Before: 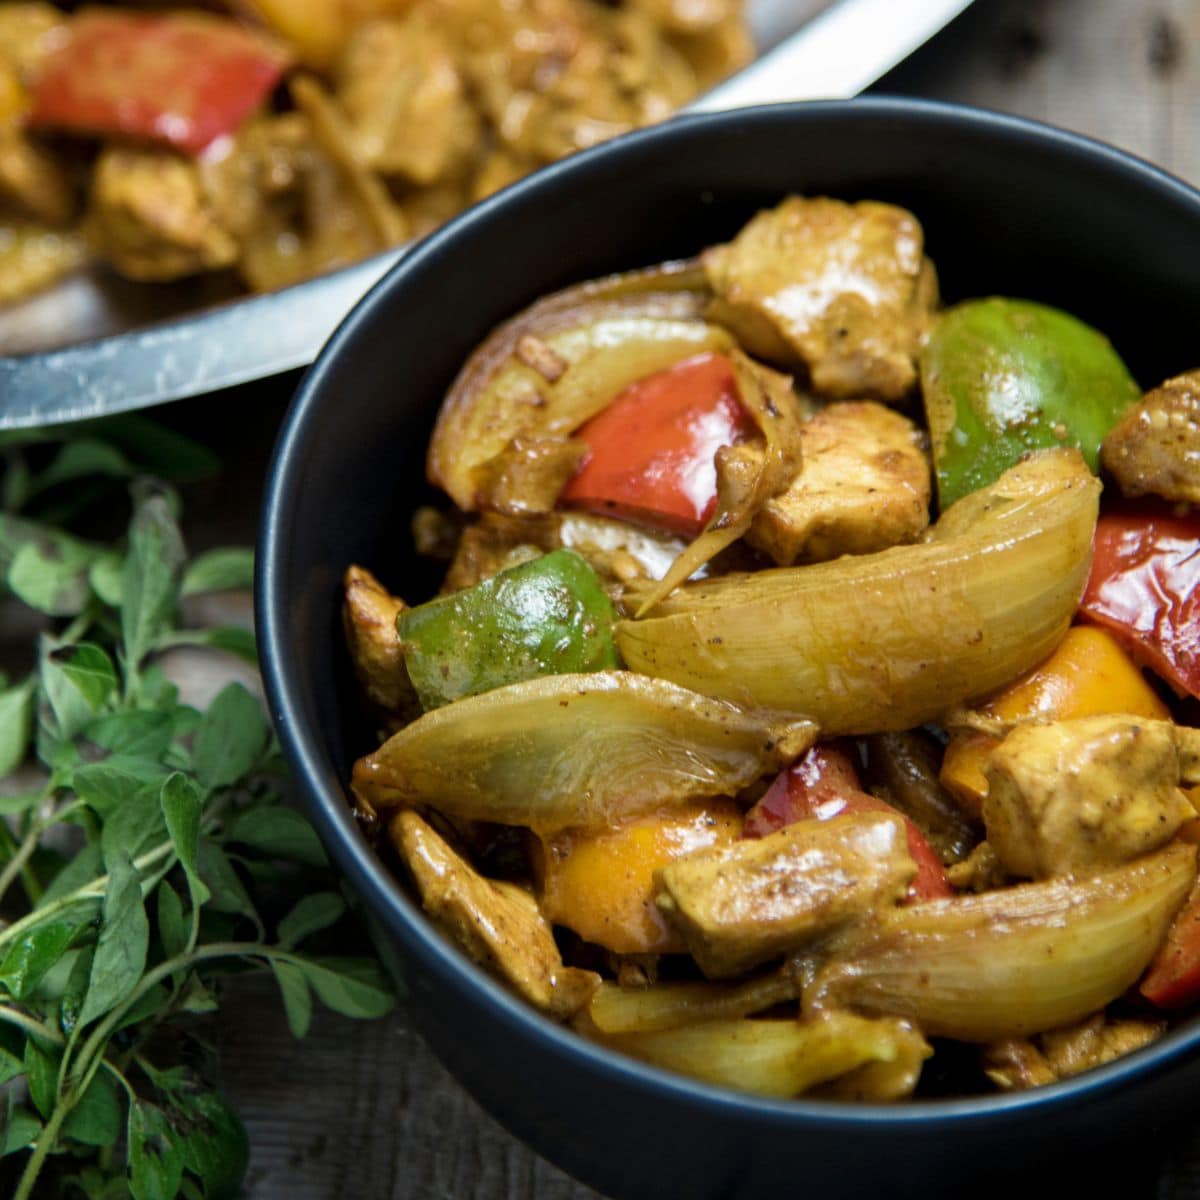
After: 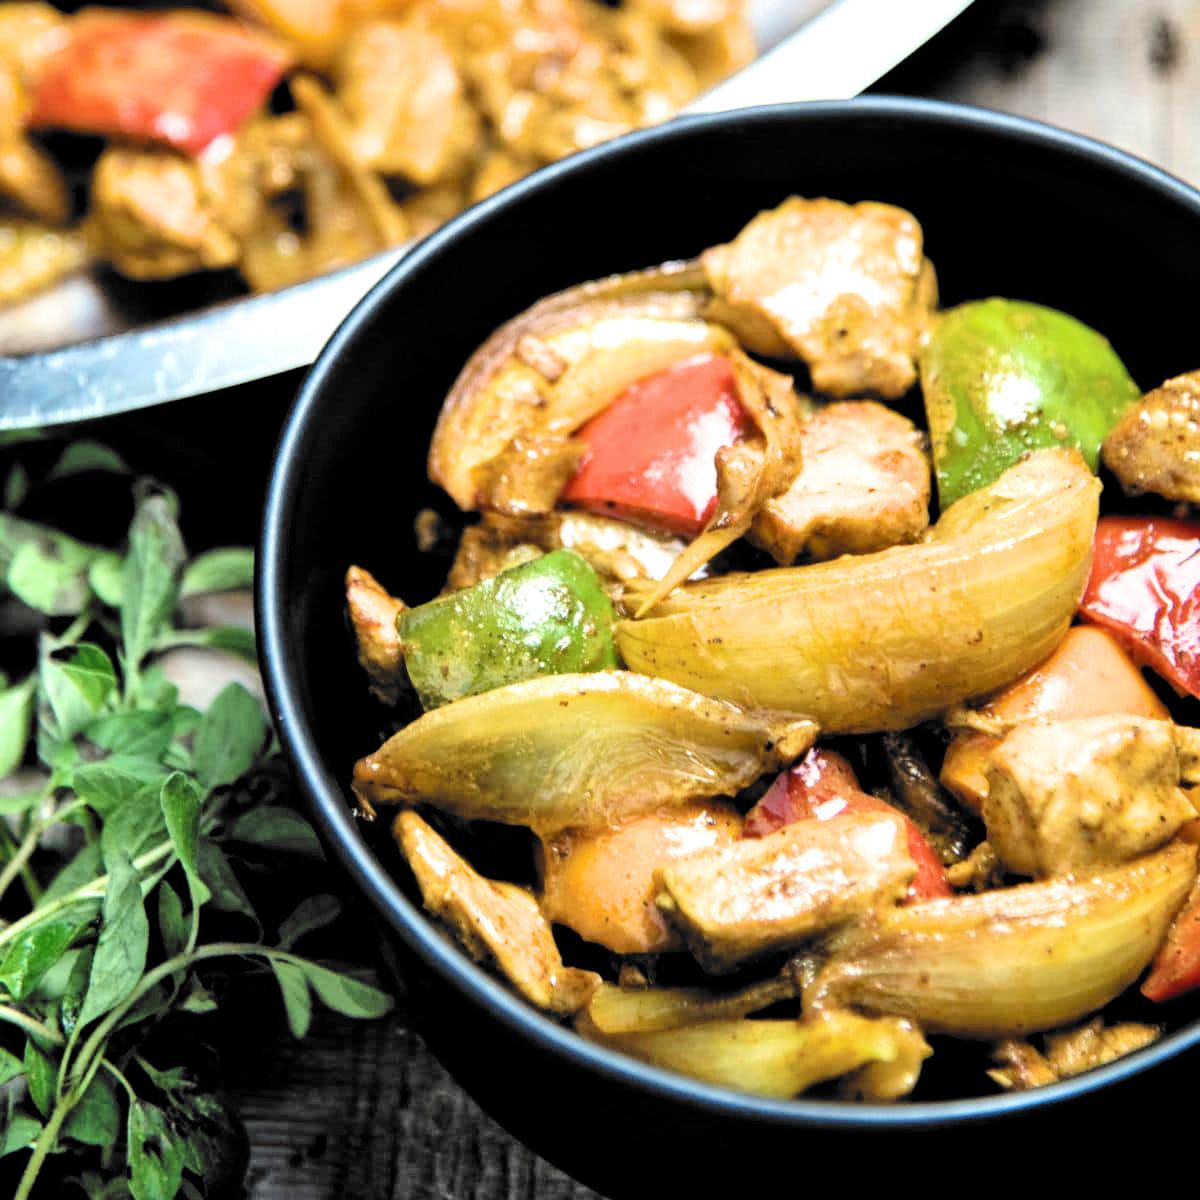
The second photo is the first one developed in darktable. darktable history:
local contrast: highlights 103%, shadows 98%, detail 119%, midtone range 0.2
exposure: black level correction 0, exposure 1.107 EV, compensate highlight preservation false
filmic rgb: black relative exposure -5.02 EV, white relative exposure 3.56 EV, hardness 3.18, contrast 1.389, highlights saturation mix -48.8%, color science v6 (2022), enable highlight reconstruction true
shadows and highlights: shadows 36.71, highlights -27.86, soften with gaussian
